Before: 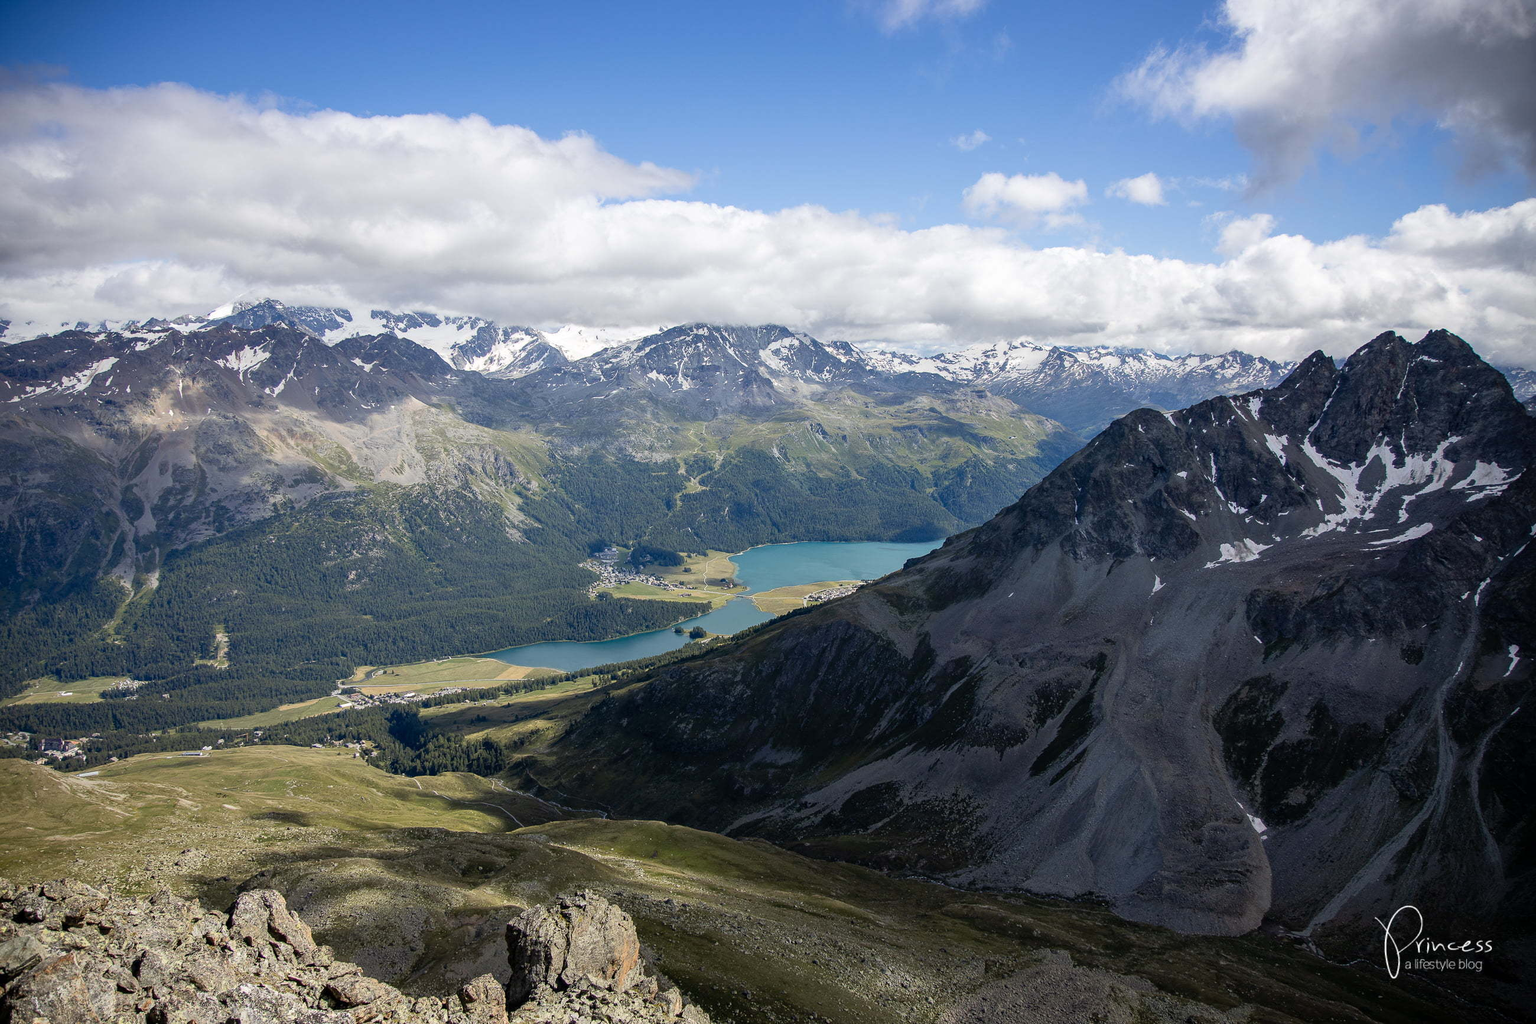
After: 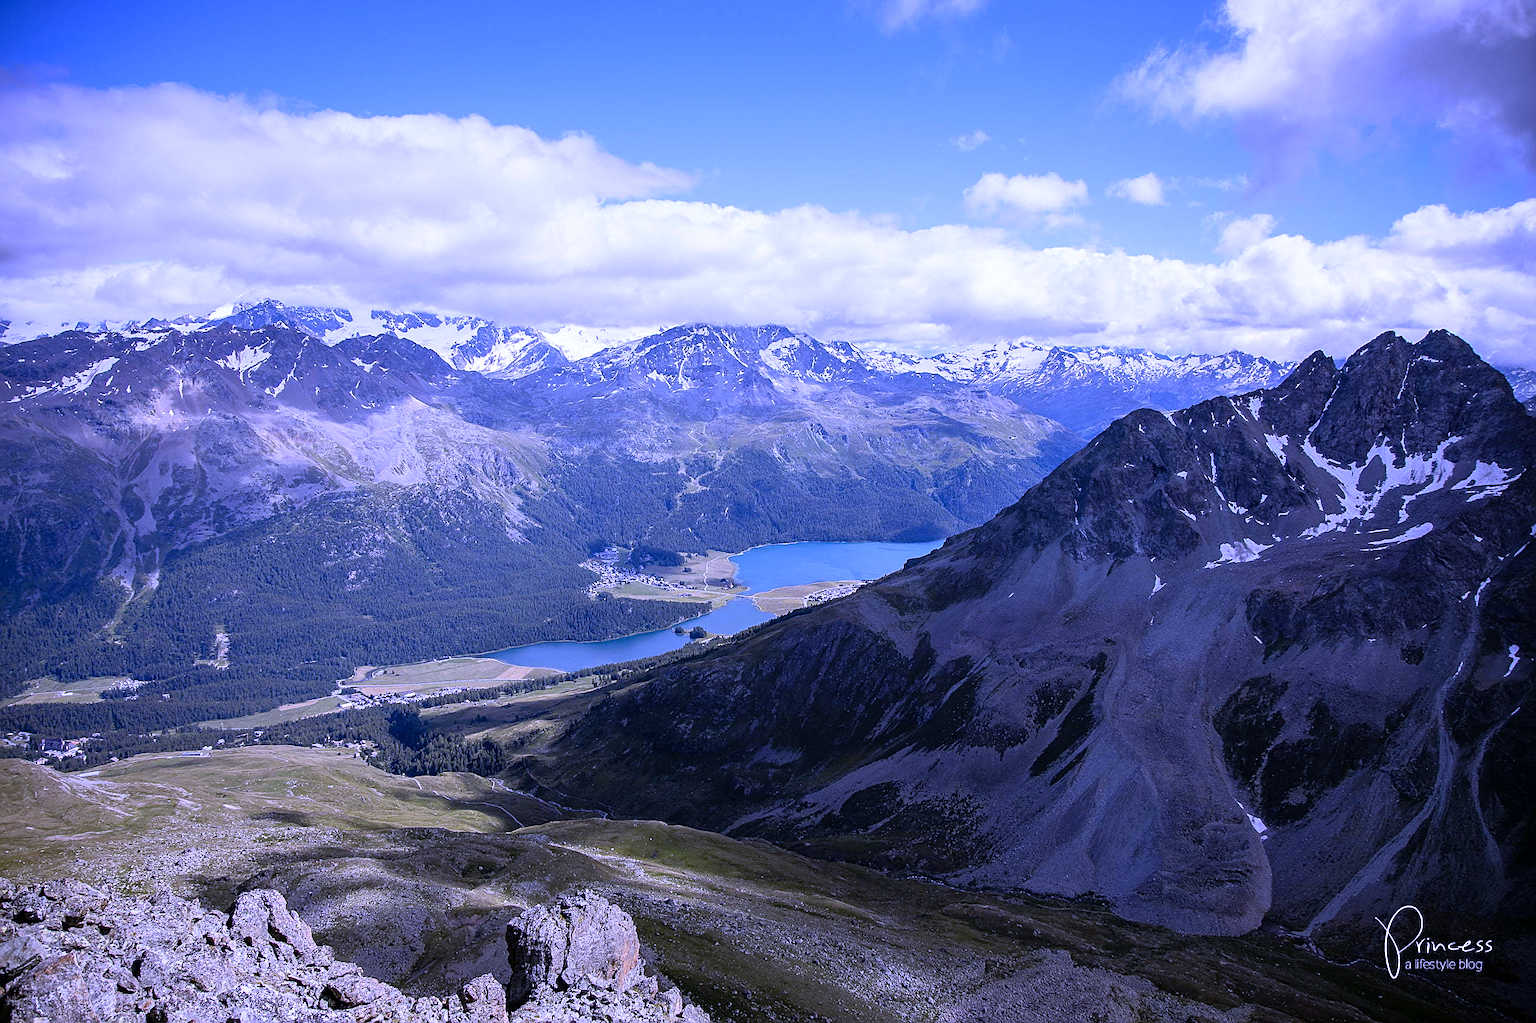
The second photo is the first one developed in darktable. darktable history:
shadows and highlights: radius 331.84, shadows 53.55, highlights -100, compress 94.63%, highlights color adjustment 73.23%, soften with gaussian
white balance: red 0.98, blue 1.61
sharpen: on, module defaults
